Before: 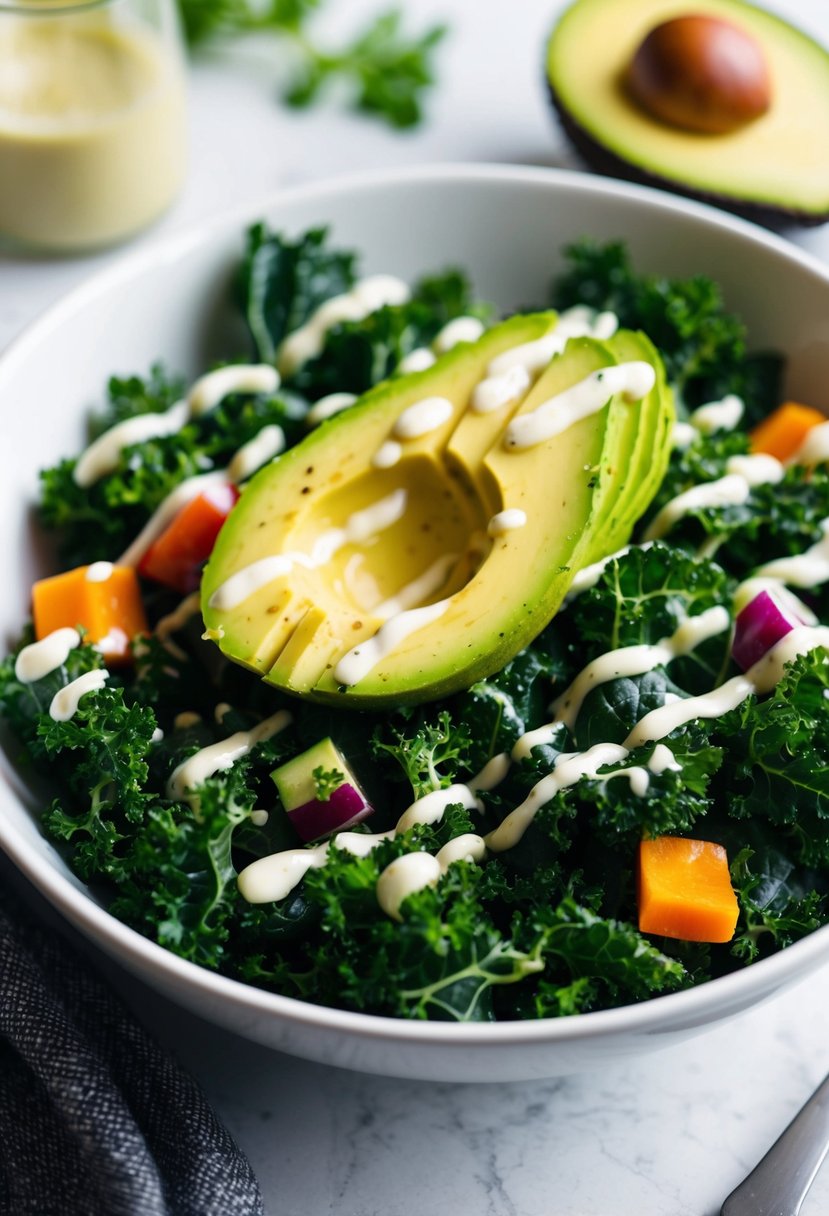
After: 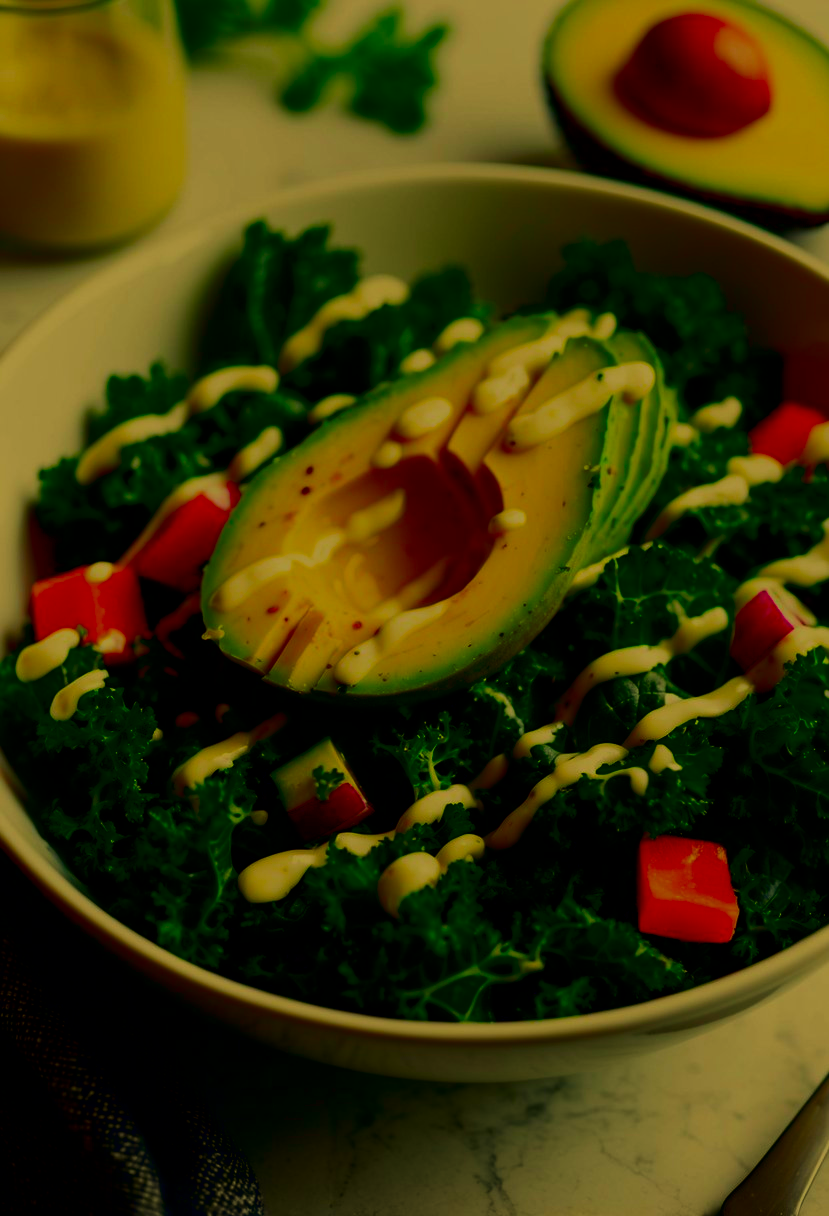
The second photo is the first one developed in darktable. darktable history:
contrast brightness saturation: brightness -1, saturation 1
filmic rgb: black relative exposure -7.65 EV, white relative exposure 4.56 EV, hardness 3.61, color science v6 (2022)
white balance: red 1.08, blue 0.791
